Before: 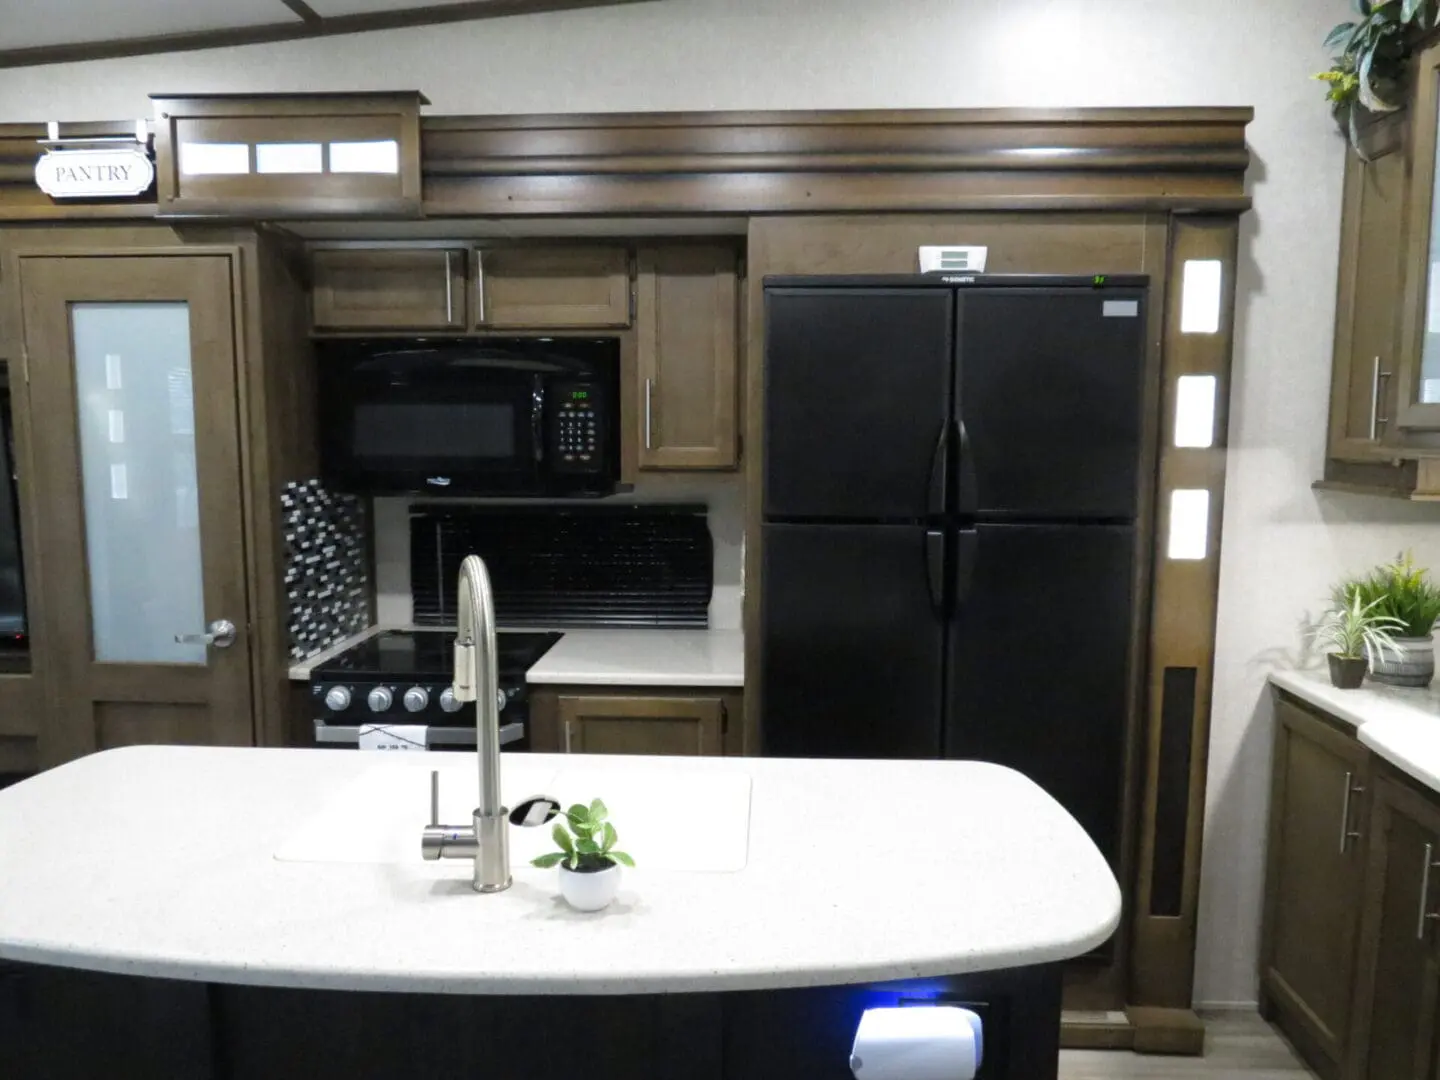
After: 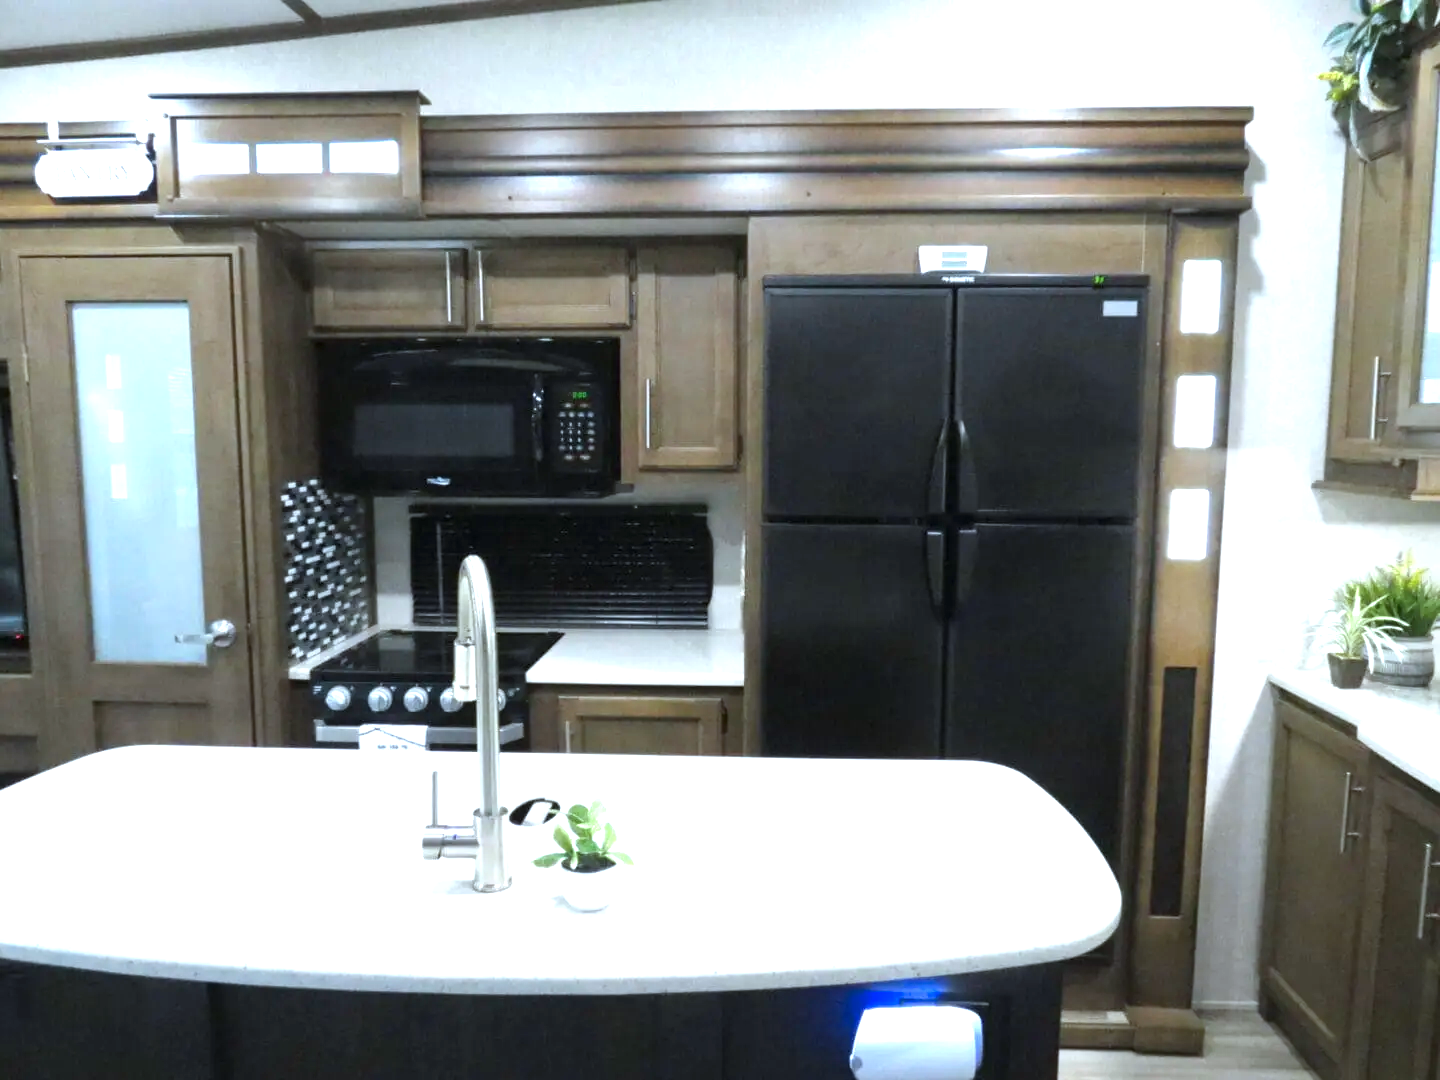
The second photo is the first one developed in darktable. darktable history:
color correction: highlights a* -3.74, highlights b* -11.05
exposure: black level correction 0, exposure 1 EV, compensate highlight preservation false
